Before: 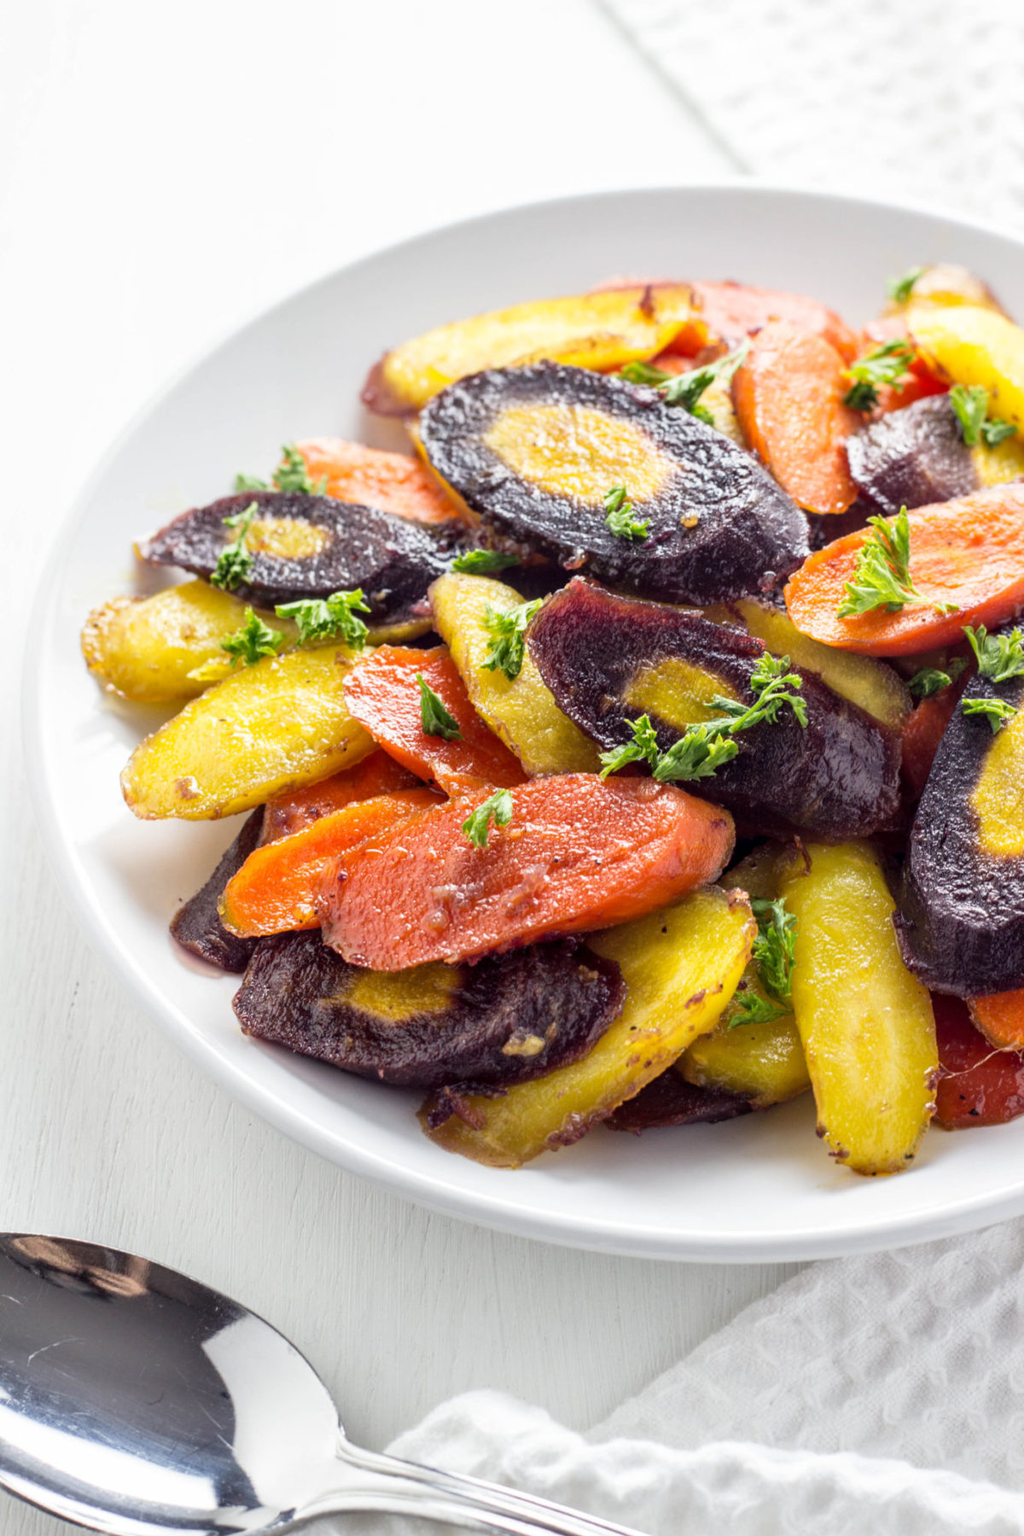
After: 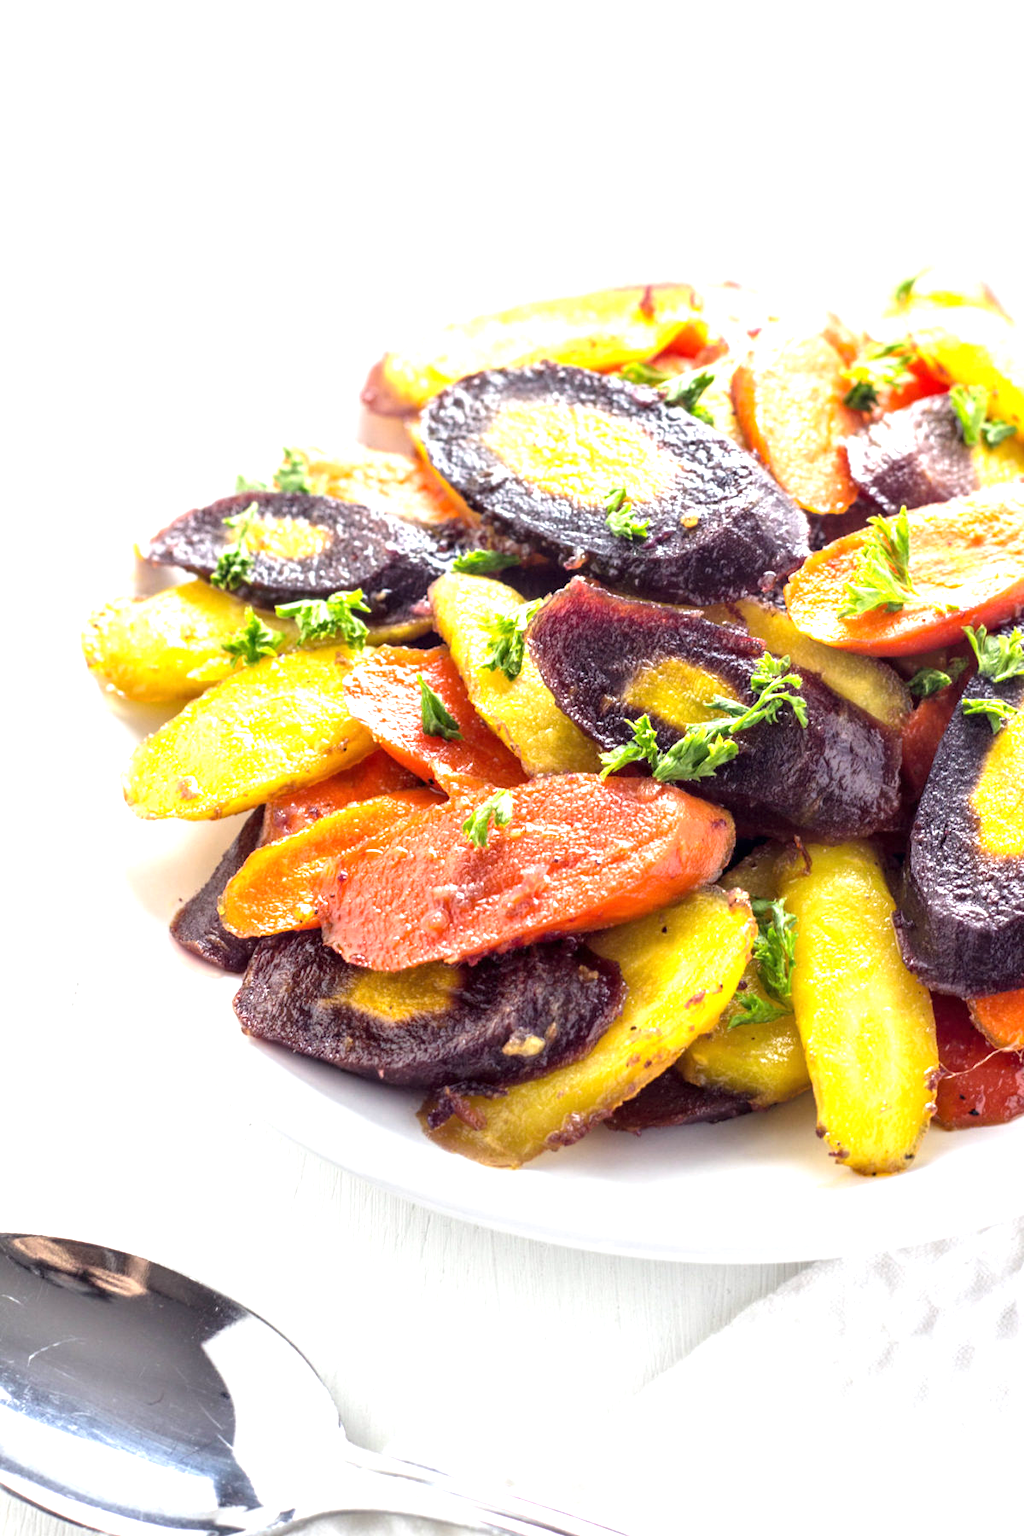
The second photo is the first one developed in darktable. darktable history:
exposure: exposure 0.943 EV, compensate highlight preservation false
white balance: emerald 1
